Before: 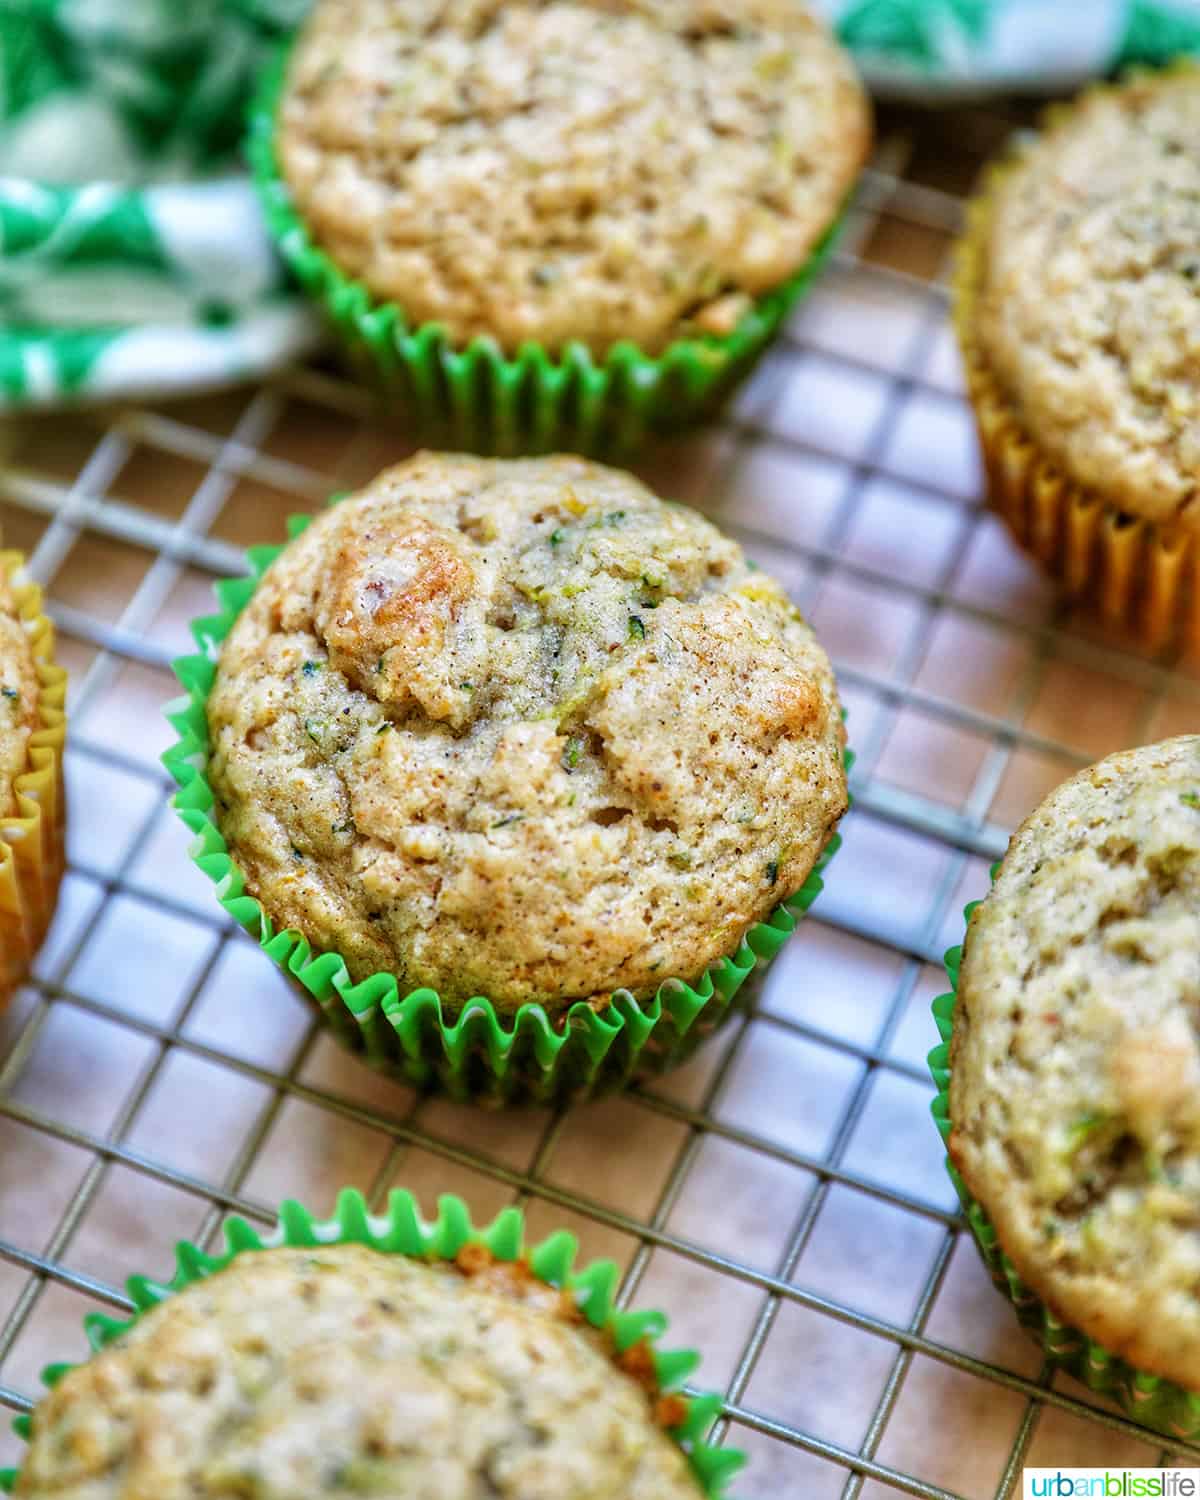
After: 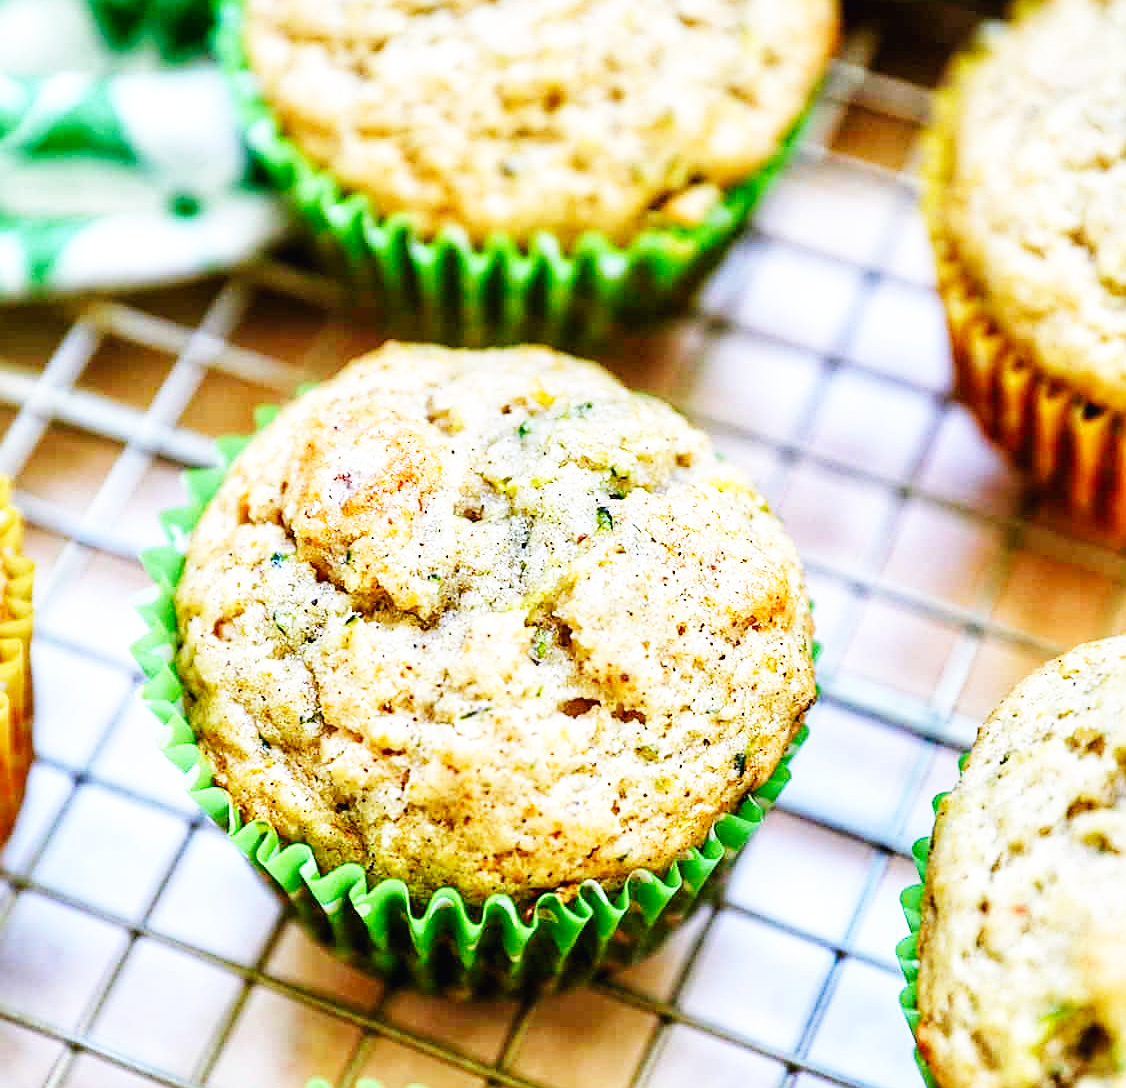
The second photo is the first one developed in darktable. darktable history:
crop: left 2.737%, top 7.287%, right 3.421%, bottom 20.179%
sharpen: on, module defaults
base curve: curves: ch0 [(0, 0.003) (0.001, 0.002) (0.006, 0.004) (0.02, 0.022) (0.048, 0.086) (0.094, 0.234) (0.162, 0.431) (0.258, 0.629) (0.385, 0.8) (0.548, 0.918) (0.751, 0.988) (1, 1)], preserve colors none
